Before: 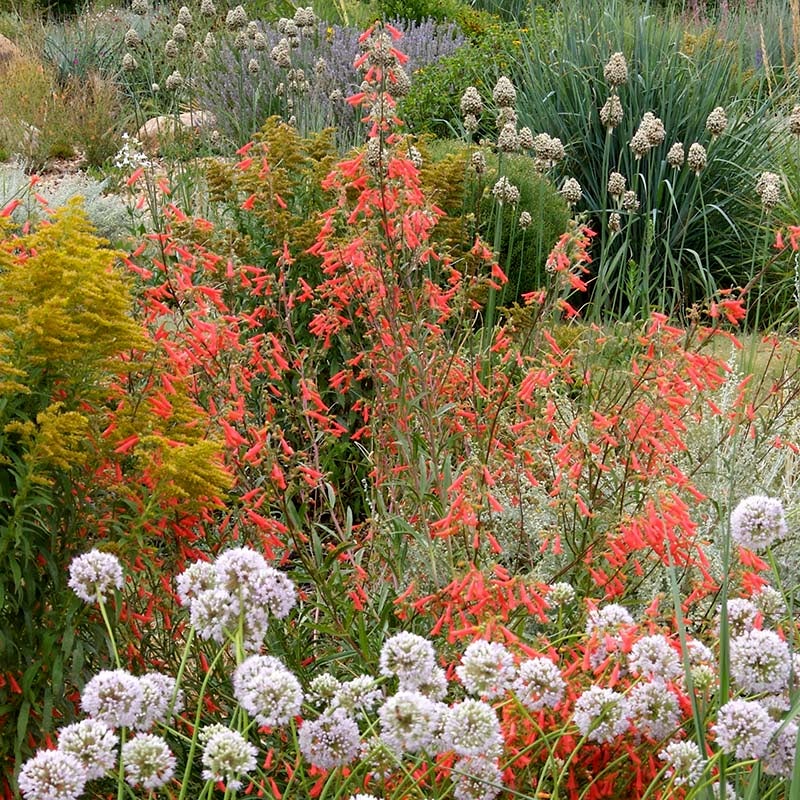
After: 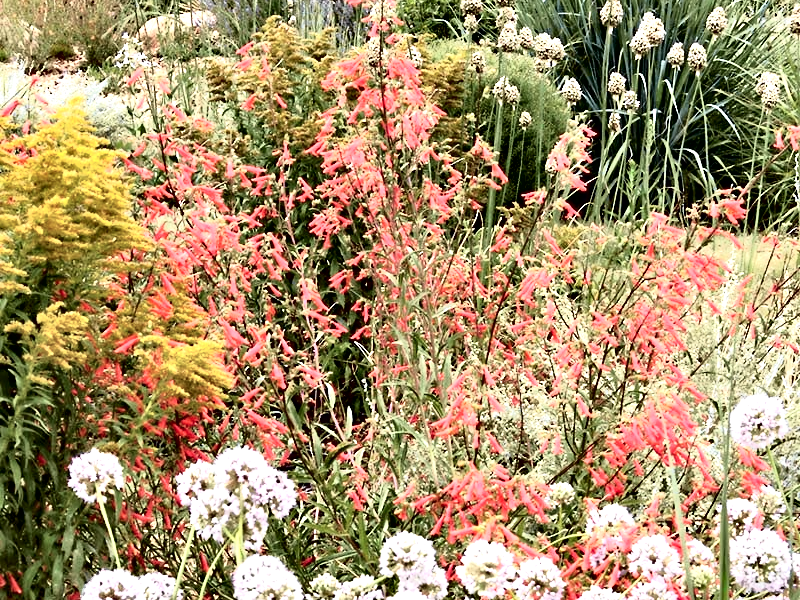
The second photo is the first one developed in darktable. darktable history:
contrast equalizer: y [[0.783, 0.666, 0.575, 0.77, 0.556, 0.501], [0.5 ×6], [0.5 ×6], [0, 0.02, 0.272, 0.399, 0.062, 0], [0 ×6]]
exposure: black level correction 0, exposure 0.7 EV, compensate exposure bias true, compensate highlight preservation false
tone curve: curves: ch0 [(0, 0) (0.105, 0.08) (0.195, 0.18) (0.283, 0.288) (0.384, 0.419) (0.485, 0.531) (0.638, 0.69) (0.795, 0.879) (1, 0.977)]; ch1 [(0, 0) (0.161, 0.092) (0.35, 0.33) (0.379, 0.401) (0.456, 0.469) (0.498, 0.503) (0.531, 0.537) (0.596, 0.621) (0.635, 0.655) (1, 1)]; ch2 [(0, 0) (0.371, 0.362) (0.437, 0.437) (0.483, 0.484) (0.53, 0.515) (0.56, 0.58) (0.622, 0.606) (1, 1)], color space Lab, independent channels, preserve colors none
crop and rotate: top 12.5%, bottom 12.5%
